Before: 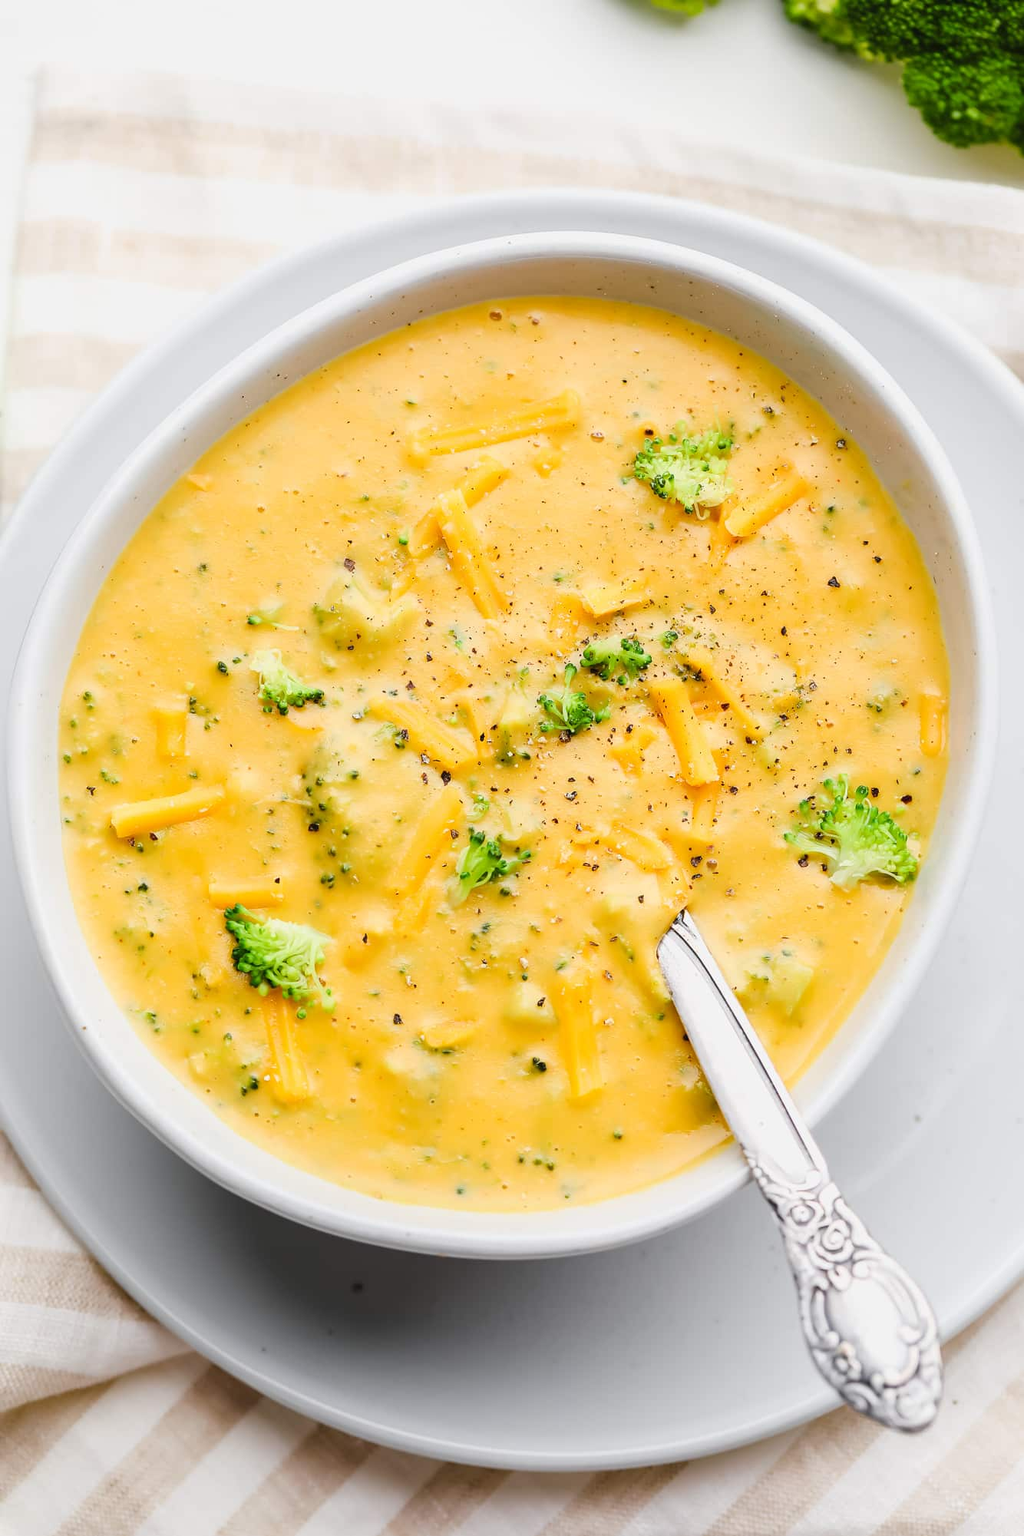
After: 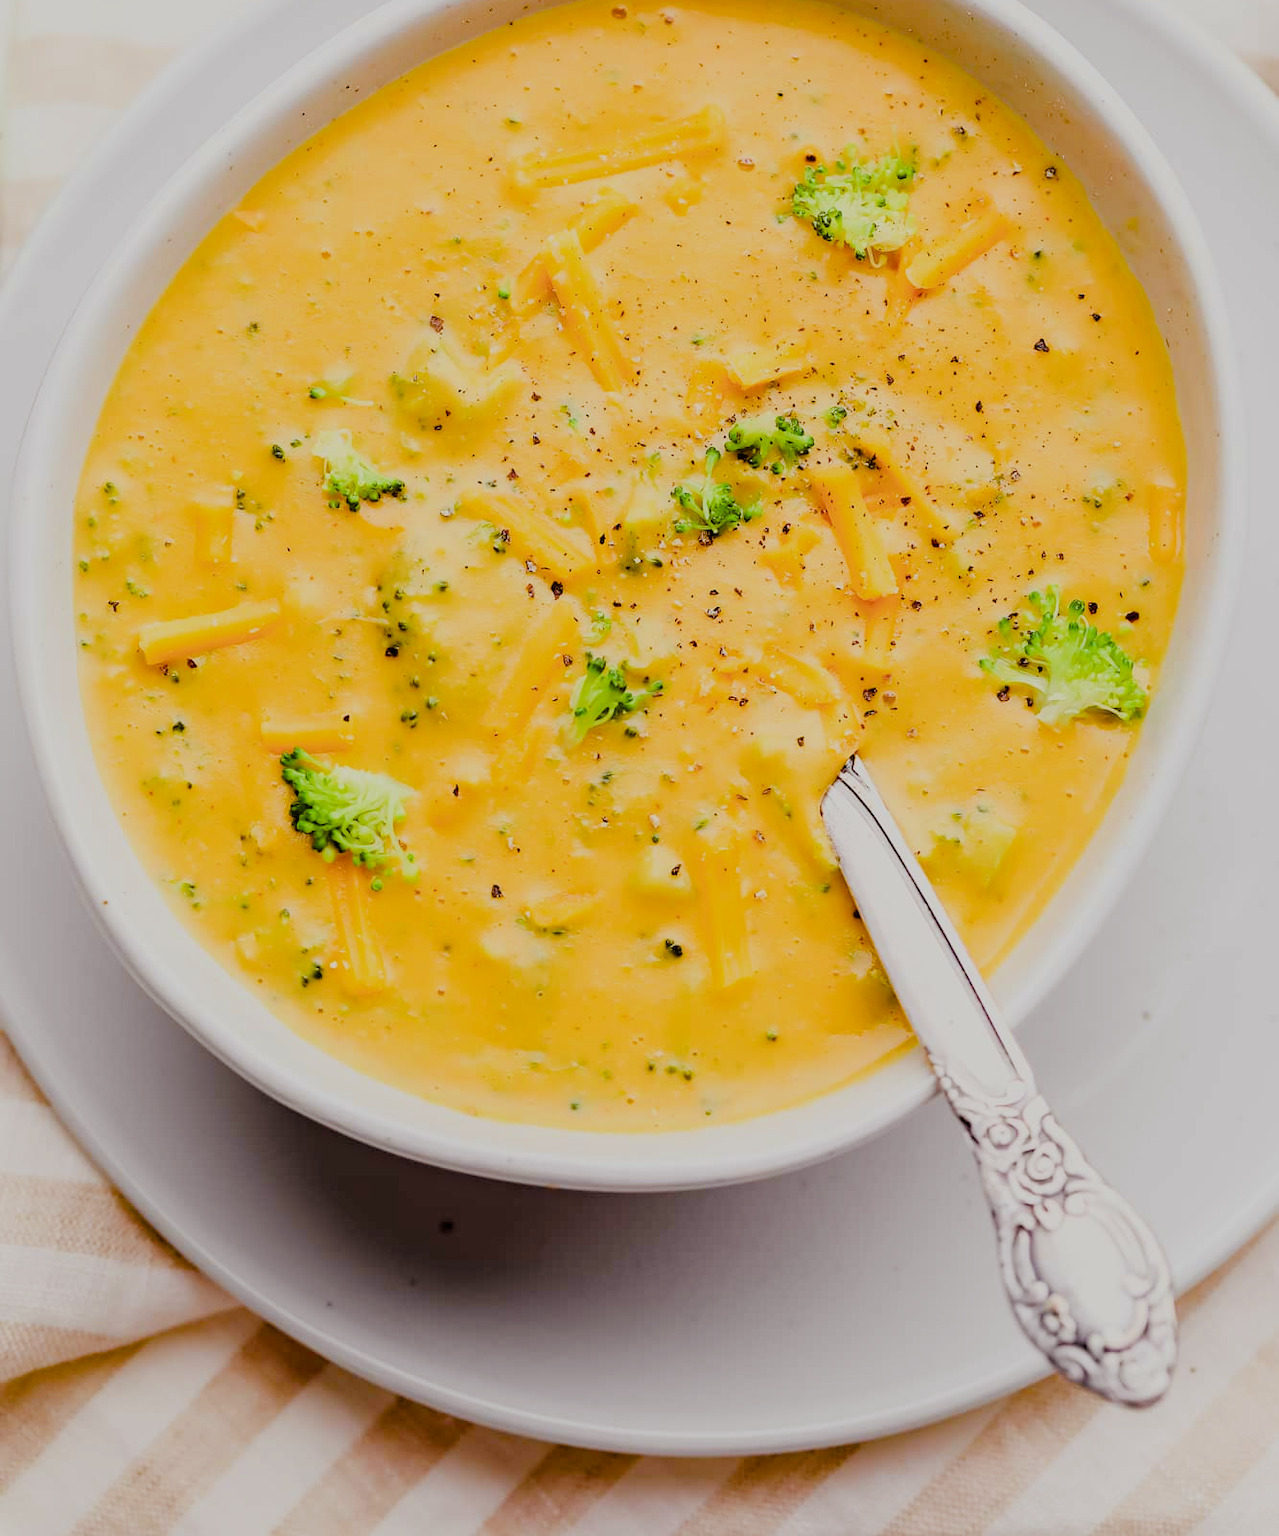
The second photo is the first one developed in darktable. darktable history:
haze removal: compatibility mode true, adaptive false
color balance rgb: power › chroma 1.546%, power › hue 28.3°, perceptual saturation grading › global saturation 20%, perceptual saturation grading › highlights -25.121%, perceptual saturation grading › shadows 25.987%, global vibrance 20%
crop and rotate: top 19.939%
filmic rgb: black relative exposure -7.17 EV, white relative exposure 5.35 EV, hardness 3.02
